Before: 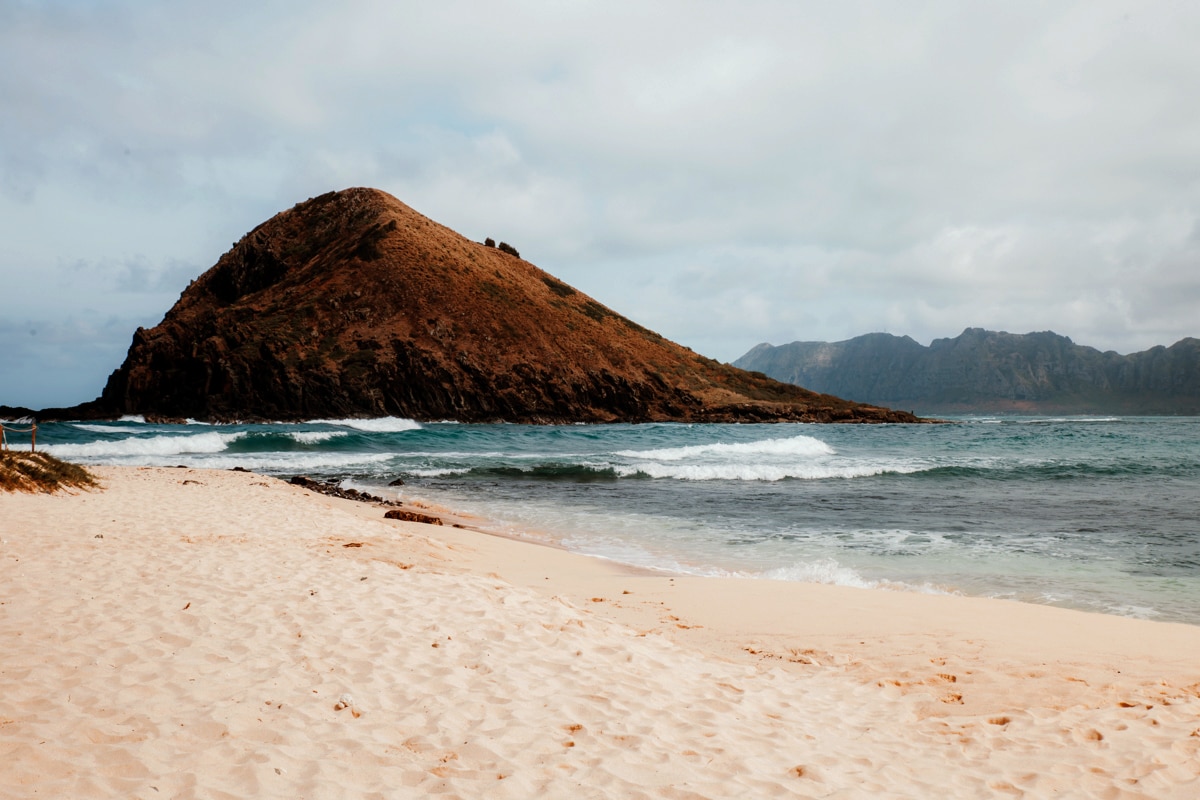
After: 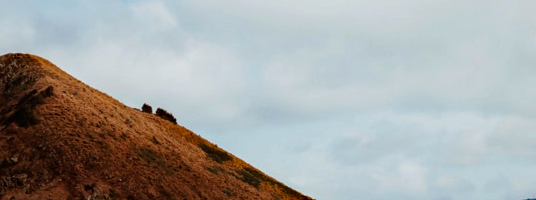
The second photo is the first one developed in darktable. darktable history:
crop: left 28.64%, top 16.832%, right 26.637%, bottom 58.055%
haze removal: strength 0.5, distance 0.43, compatibility mode true, adaptive false
